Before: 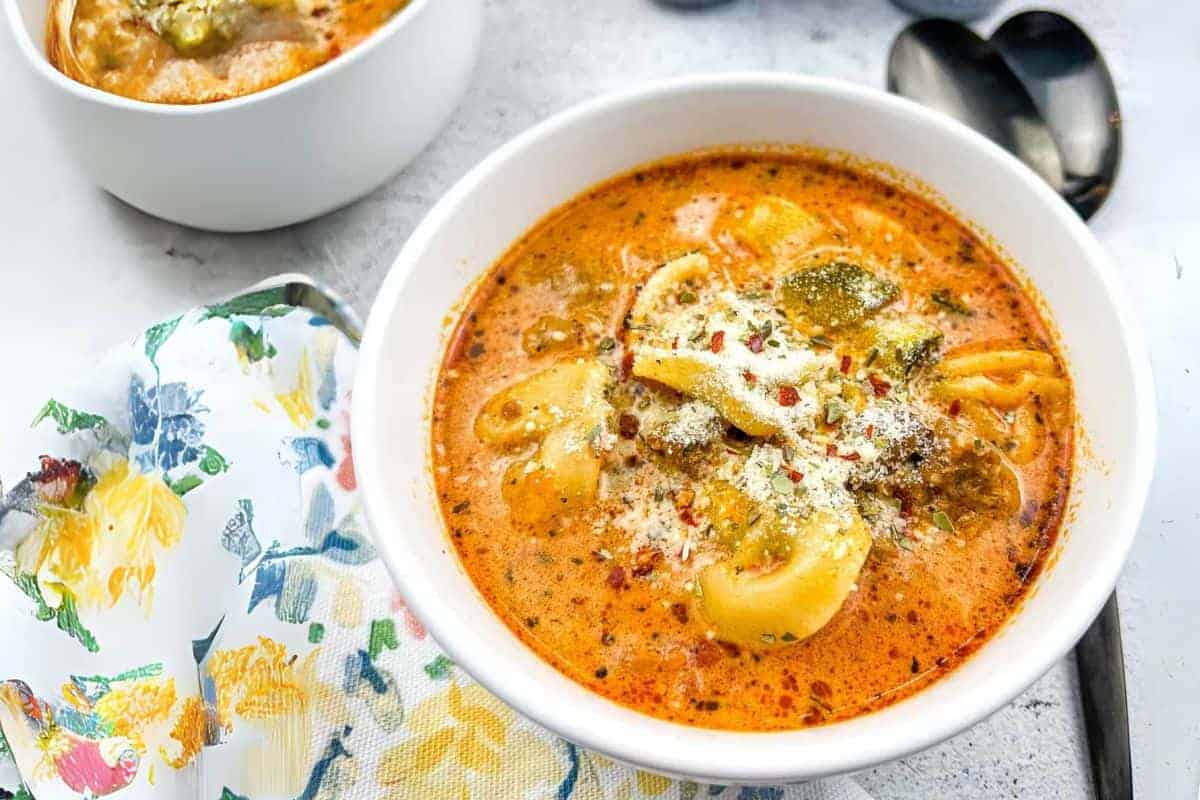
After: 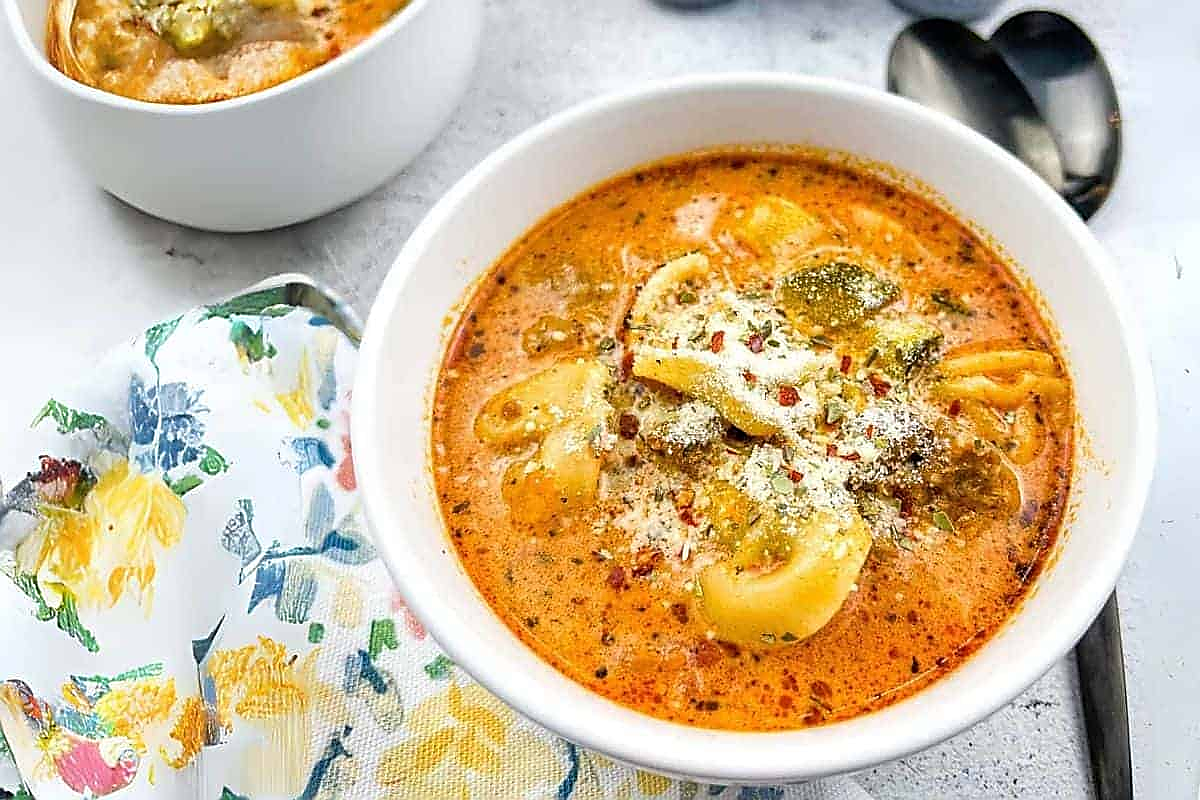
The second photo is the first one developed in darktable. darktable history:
sharpen: radius 1.351, amount 1.239, threshold 0.813
